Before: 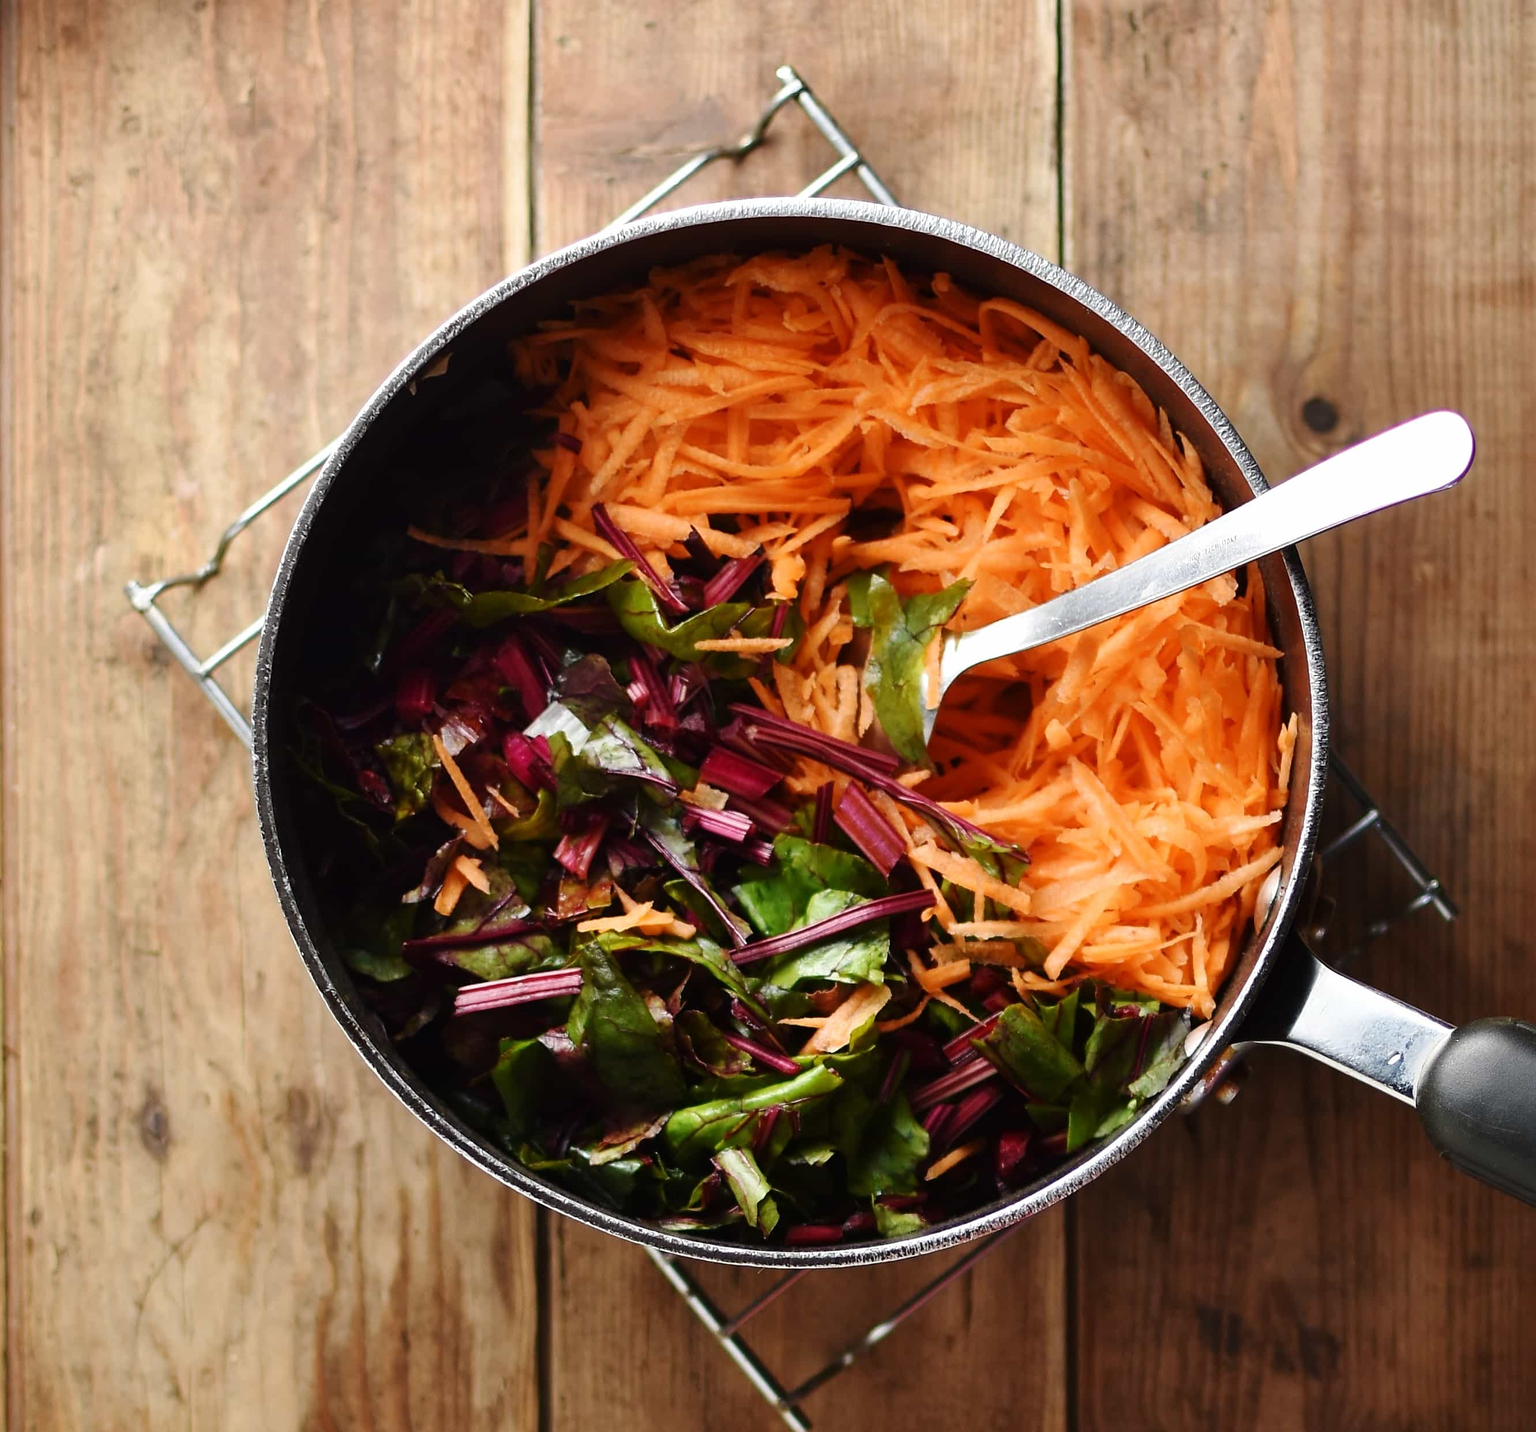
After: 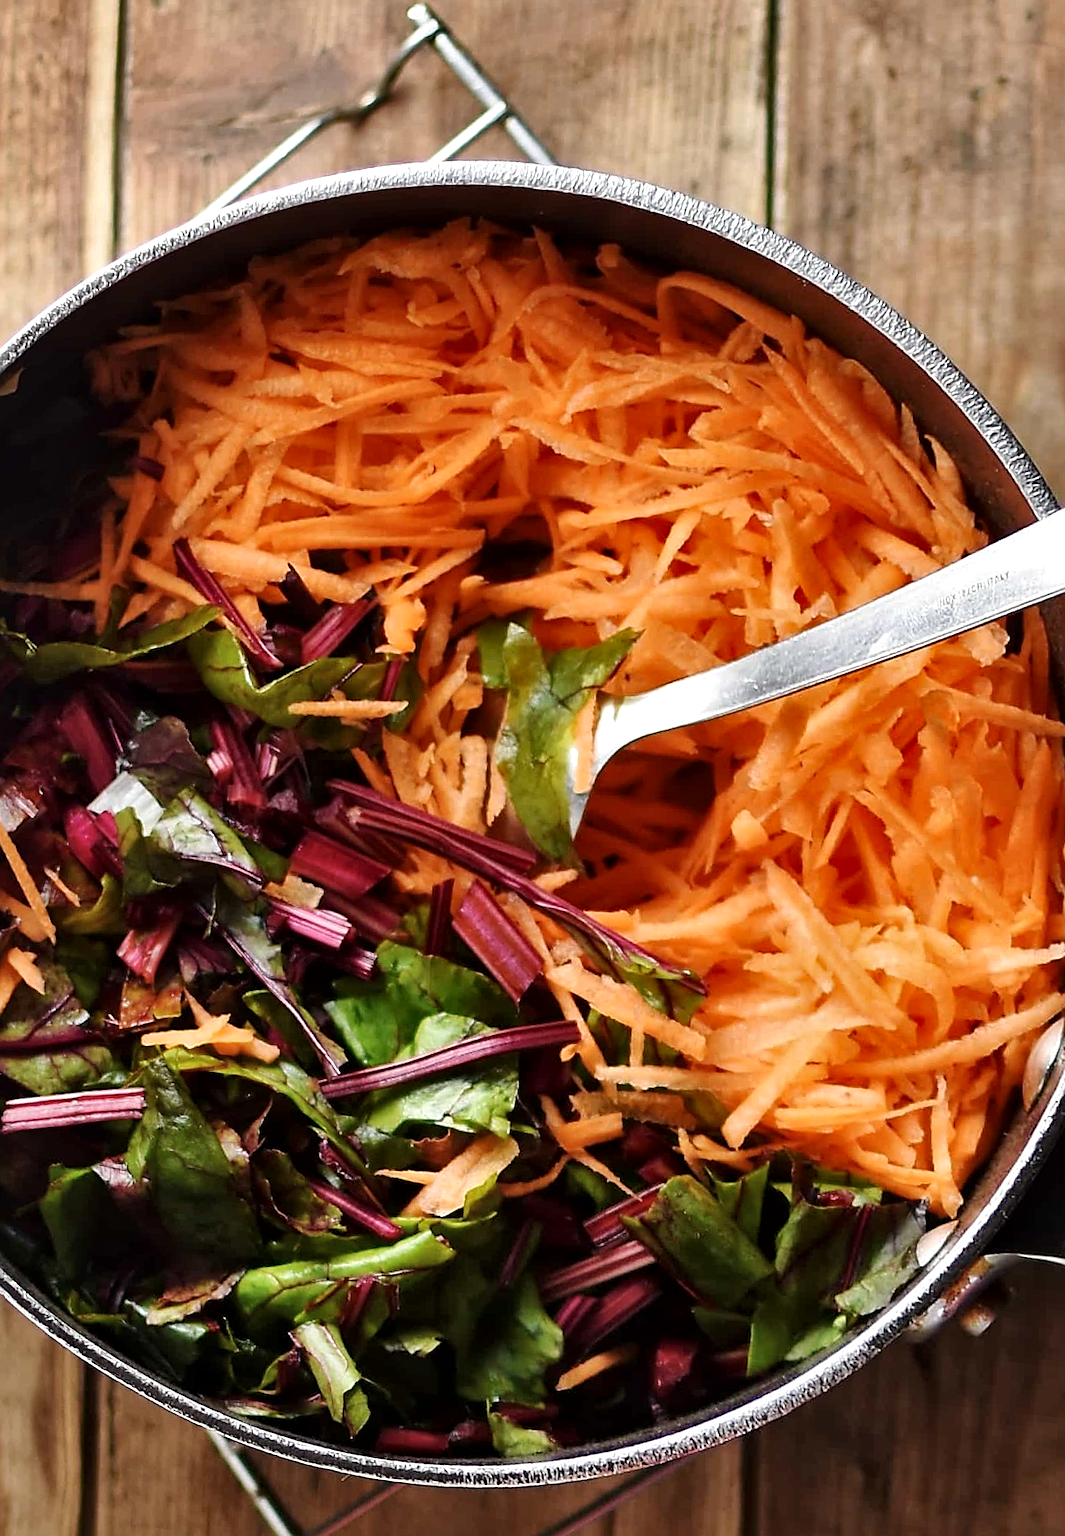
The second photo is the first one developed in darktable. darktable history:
local contrast: mode bilateral grid, contrast 20, coarseness 50, detail 132%, midtone range 0.2
crop and rotate: left 22.516%, right 21.234%
shadows and highlights: shadows 30.63, highlights -63.22, shadows color adjustment 98%, highlights color adjustment 58.61%, soften with gaussian
sharpen: on, module defaults
rotate and perspective: rotation 1.69°, lens shift (vertical) -0.023, lens shift (horizontal) -0.291, crop left 0.025, crop right 0.988, crop top 0.092, crop bottom 0.842
